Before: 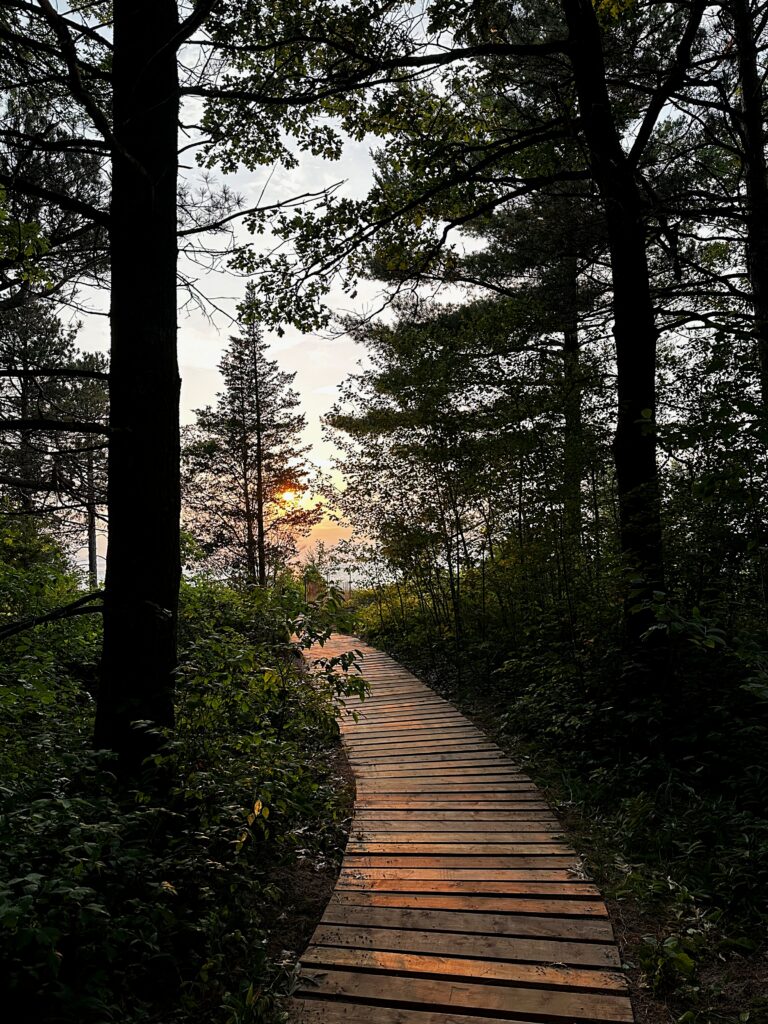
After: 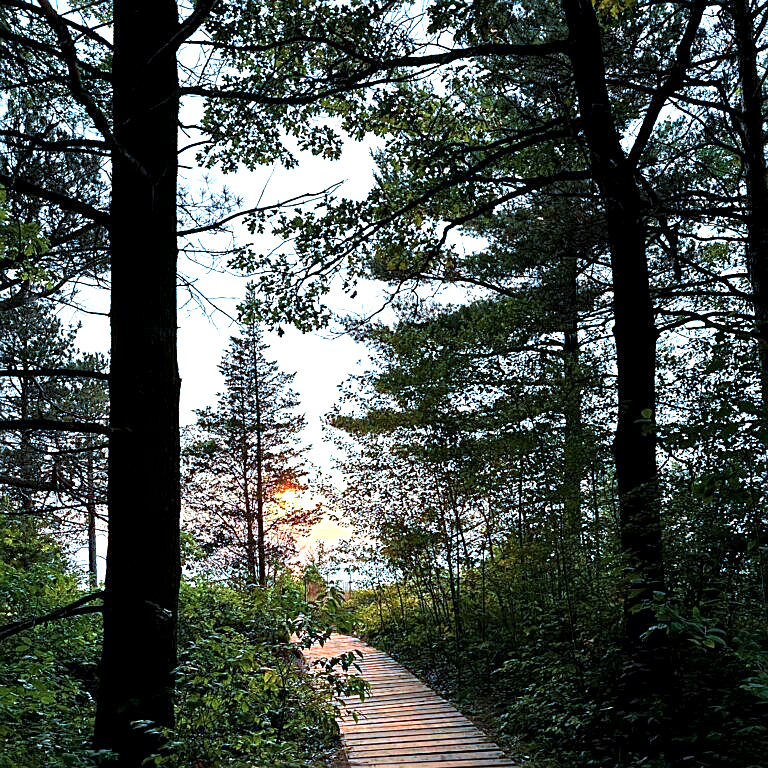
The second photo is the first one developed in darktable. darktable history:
crop: bottom 24.986%
sharpen: on, module defaults
exposure: black level correction 0.001, exposure 0.963 EV, compensate highlight preservation false
color correction: highlights a* -9.1, highlights b* -23.03
velvia: strength 44.63%
contrast brightness saturation: contrast 0.029, brightness 0.058, saturation 0.121
